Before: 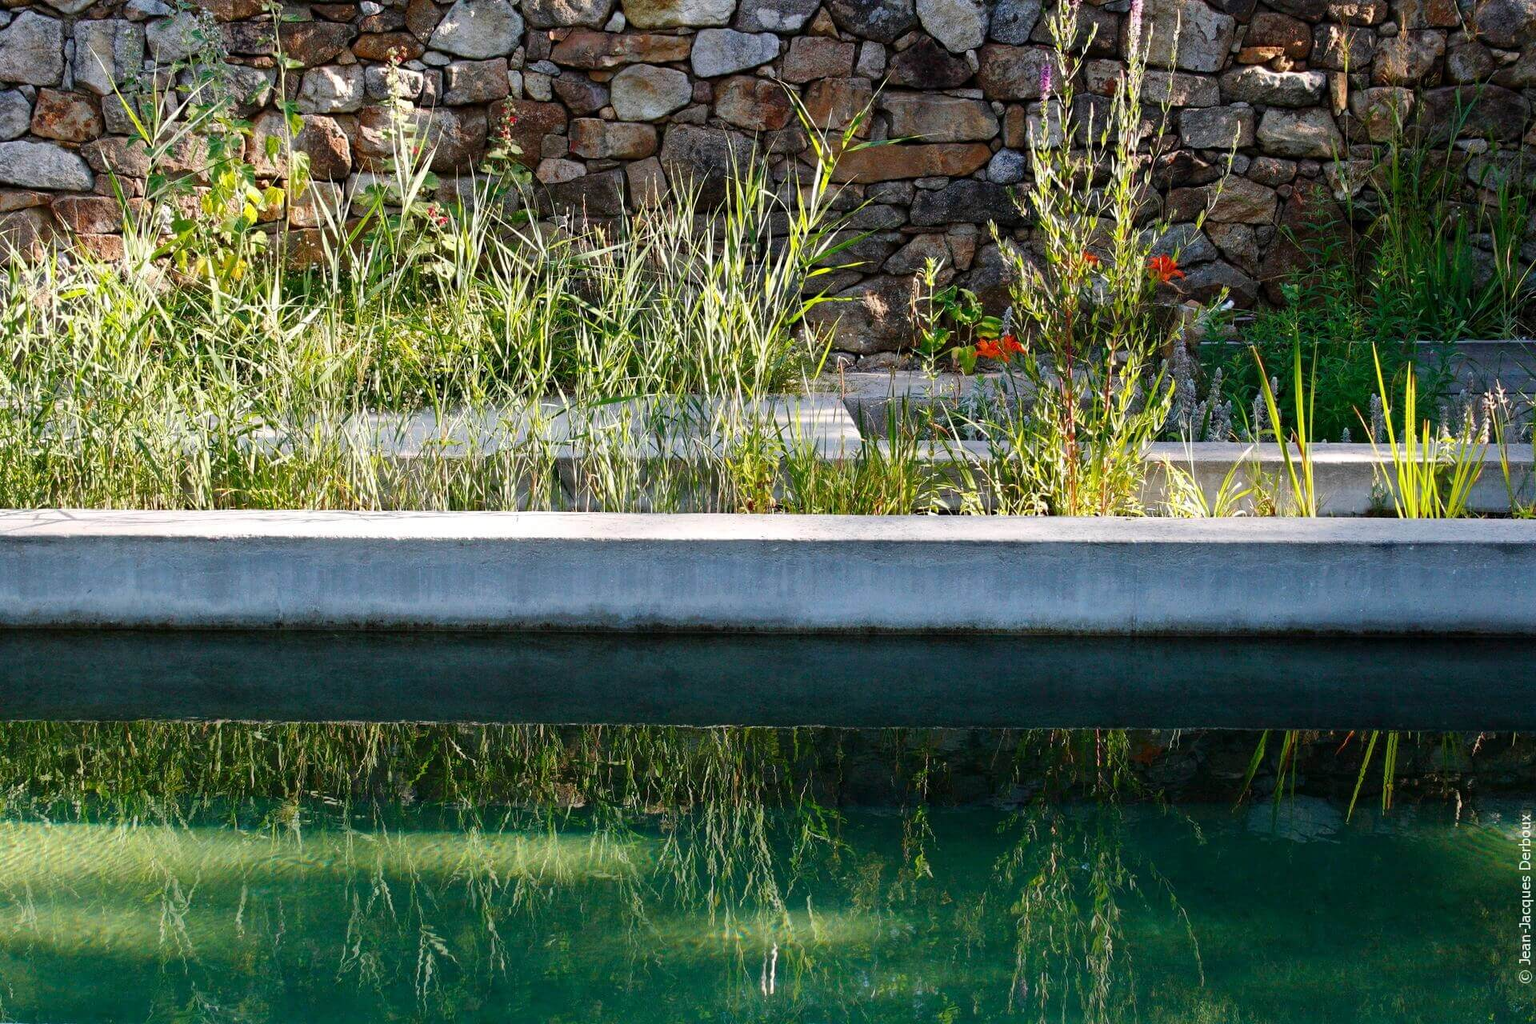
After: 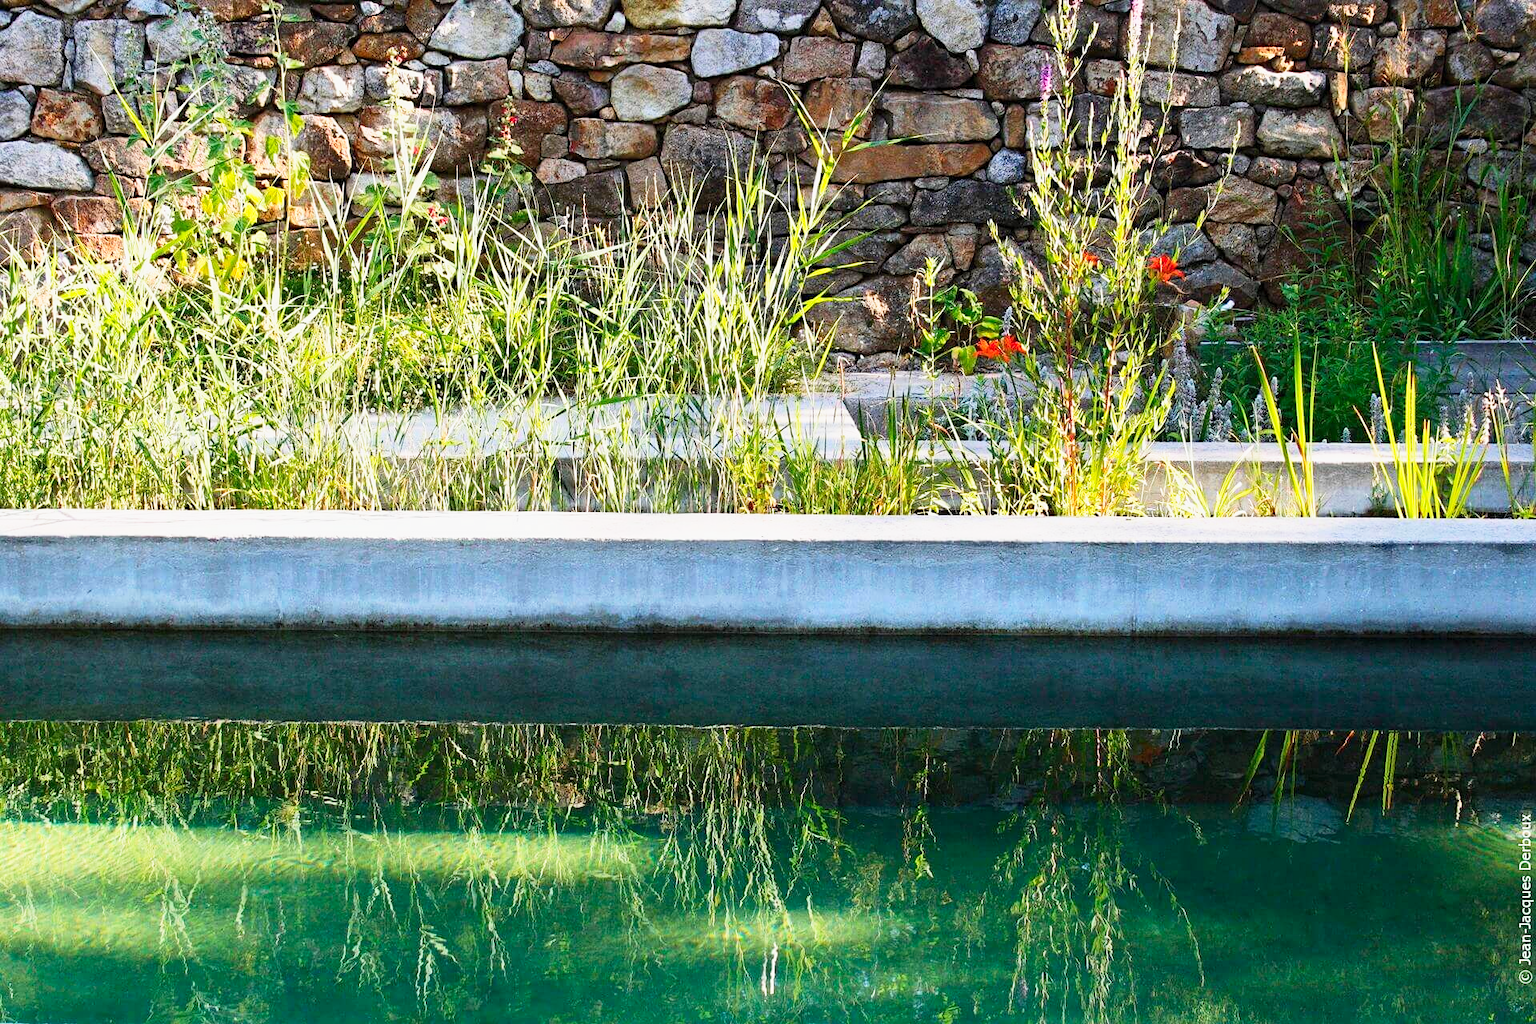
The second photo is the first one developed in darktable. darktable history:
color balance rgb: on, module defaults
sharpen: amount 0.2
contrast brightness saturation: contrast 0.2, brightness 0.16, saturation 0.22
base curve: curves: ch0 [(0, 0) (0.088, 0.125) (0.176, 0.251) (0.354, 0.501) (0.613, 0.749) (1, 0.877)], preserve colors none
